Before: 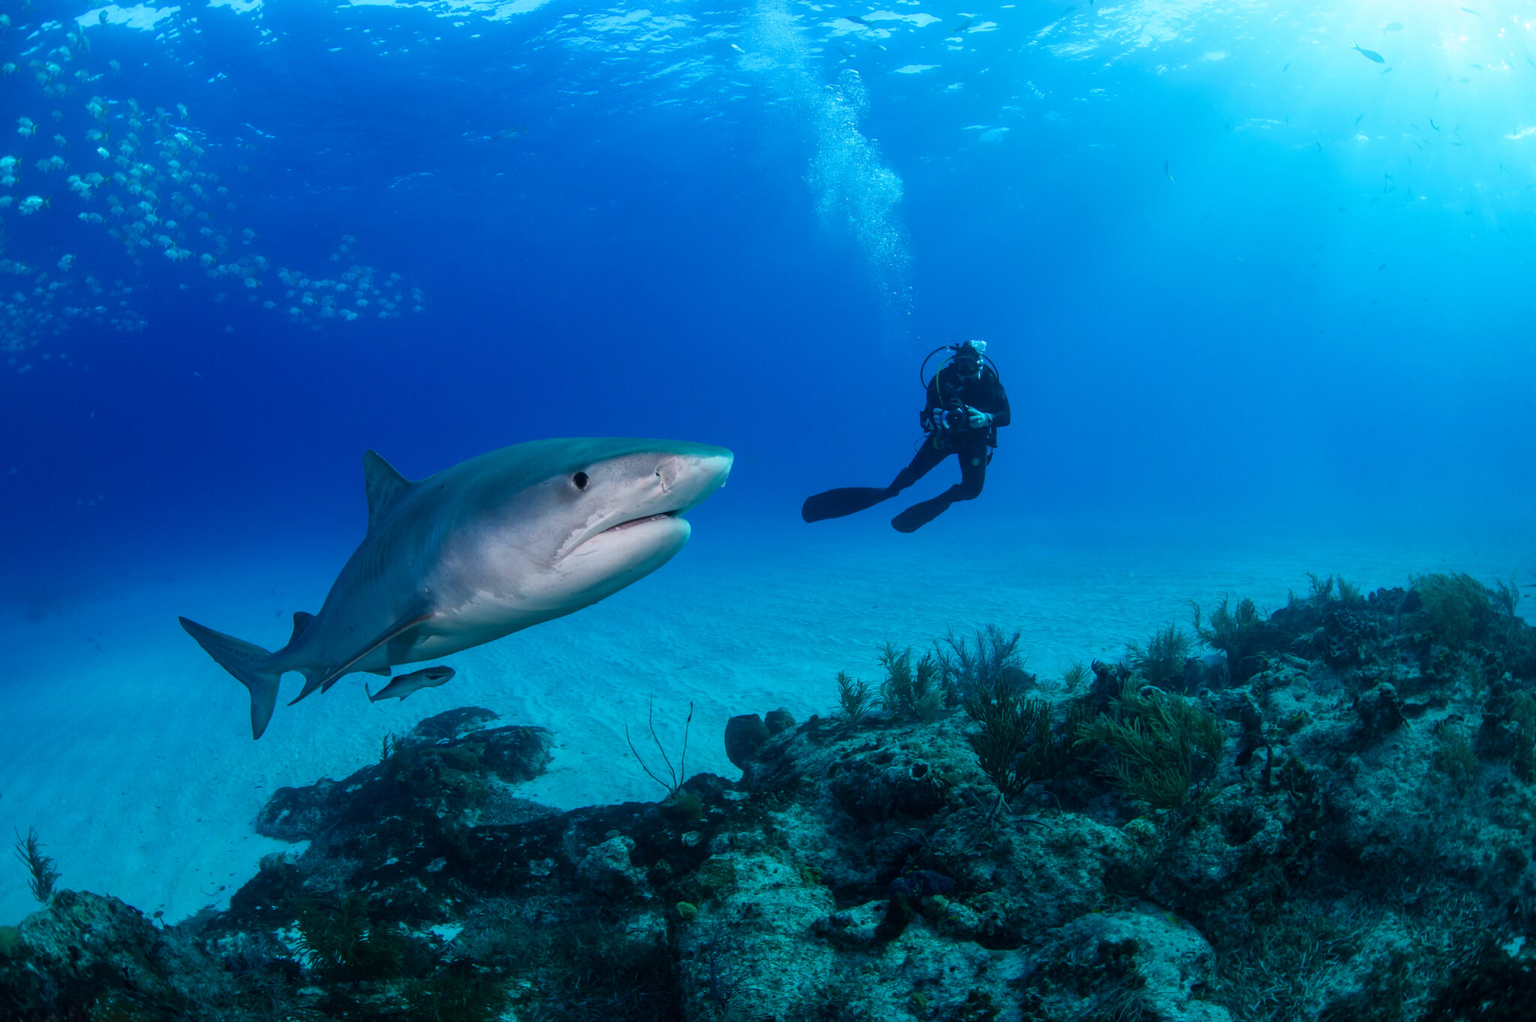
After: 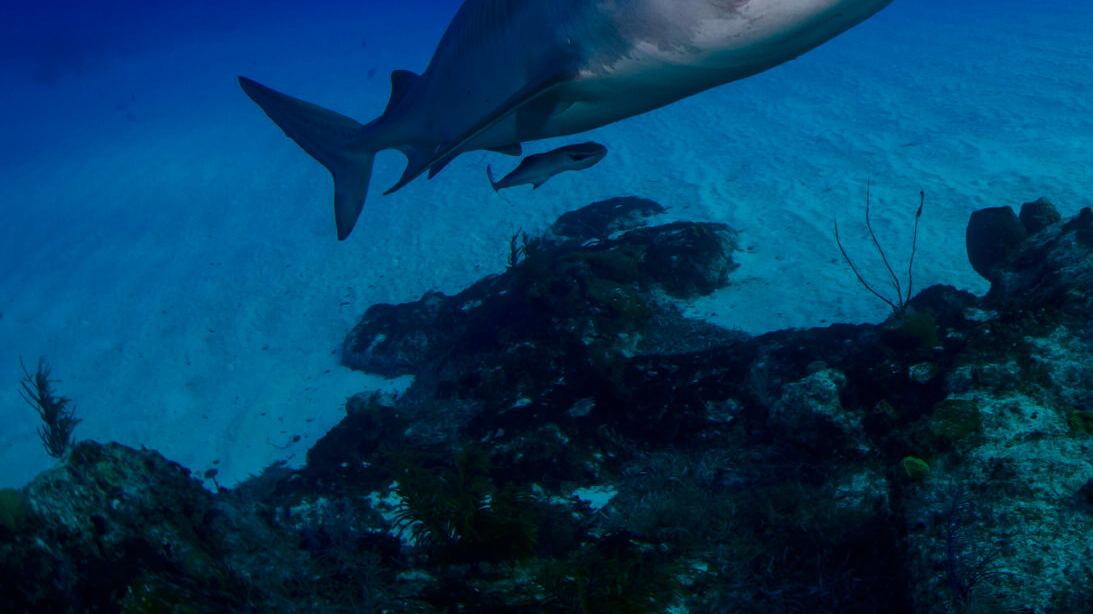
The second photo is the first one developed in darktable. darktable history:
exposure: black level correction 0.001, exposure -0.2 EV, compensate highlight preservation false
crop and rotate: top 54.778%, right 46.61%, bottom 0.159%
contrast brightness saturation: brightness -0.25, saturation 0.2
